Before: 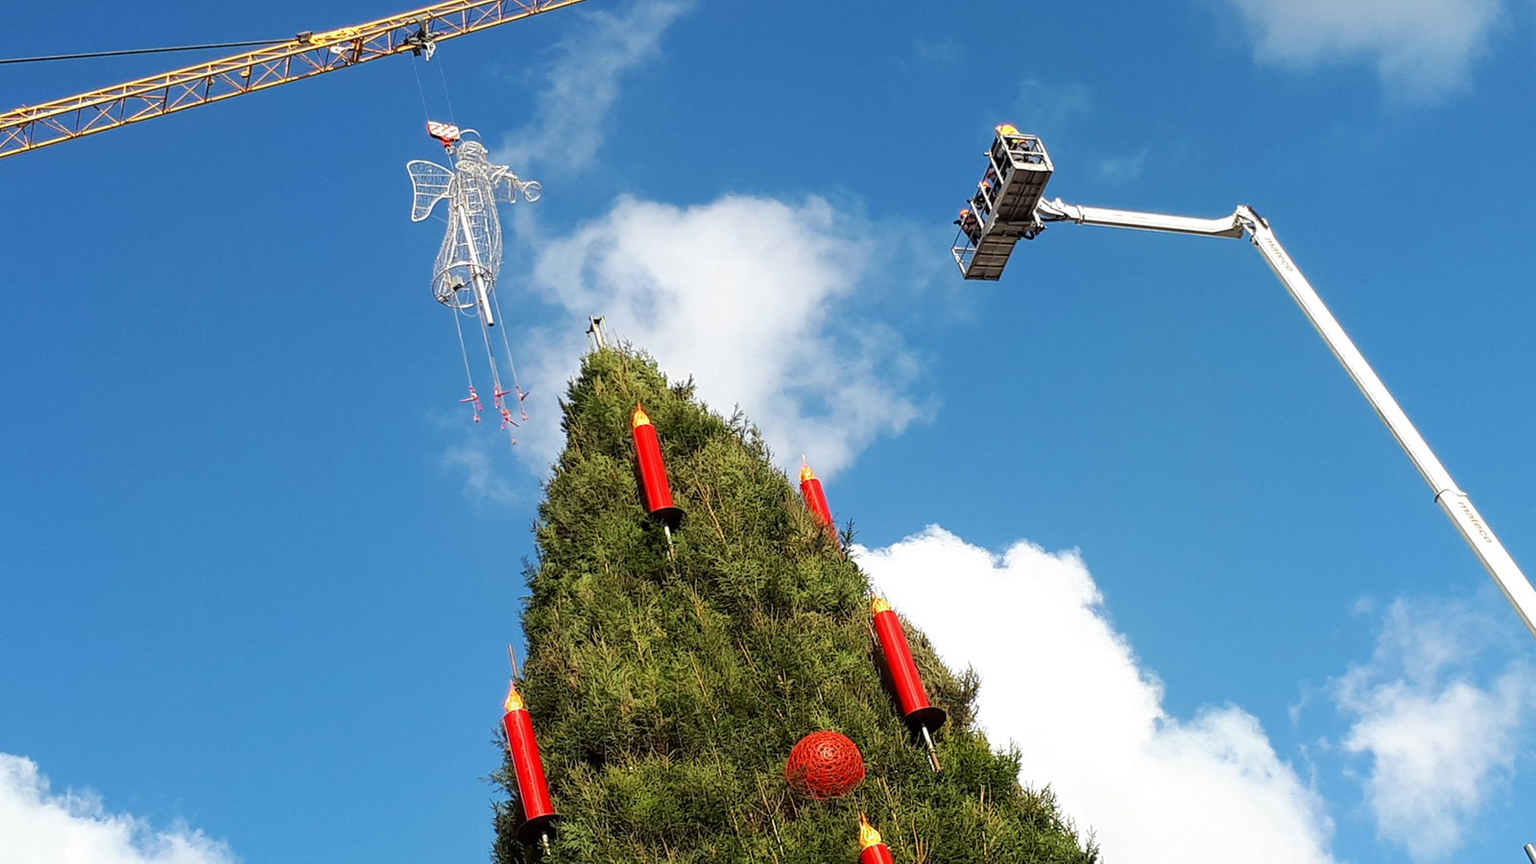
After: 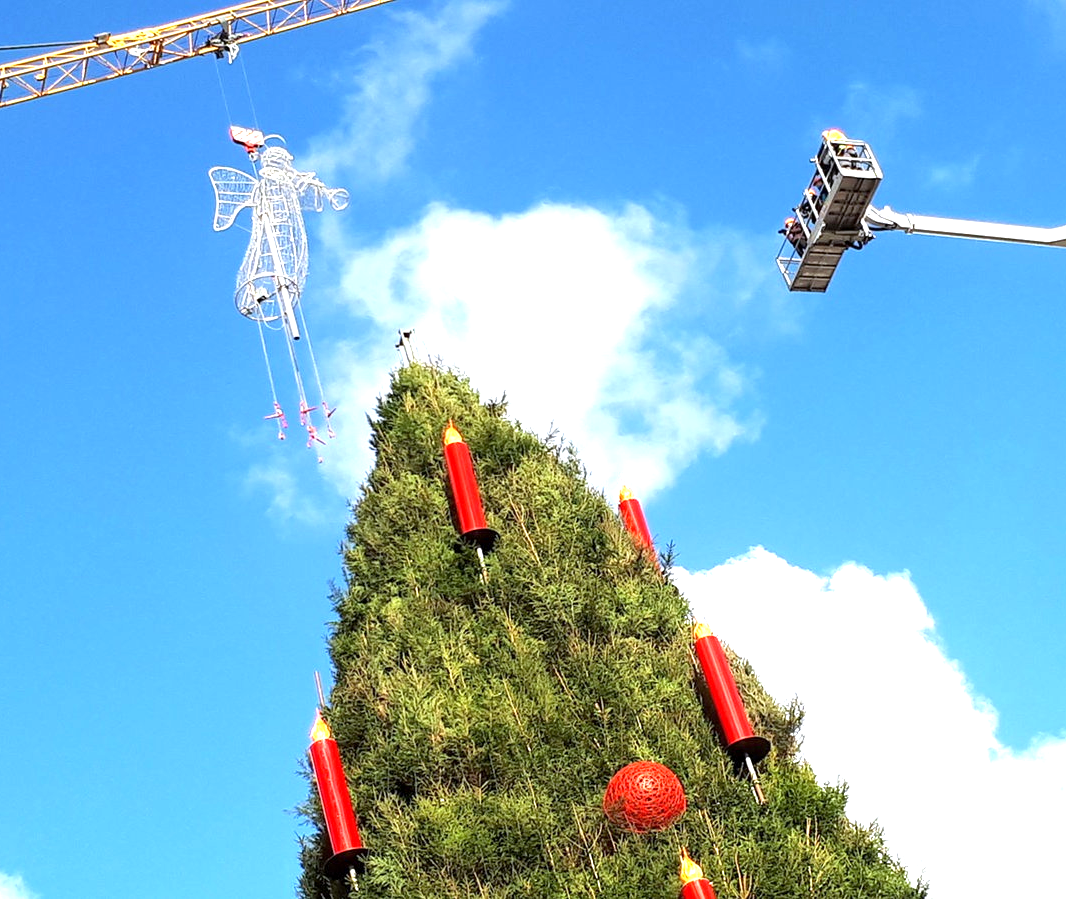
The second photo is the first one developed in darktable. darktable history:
white balance: red 0.976, blue 1.04
exposure: black level correction 0.001, exposure 1.05 EV, compensate exposure bias true, compensate highlight preservation false
tone equalizer: on, module defaults
crop and rotate: left 13.537%, right 19.796%
